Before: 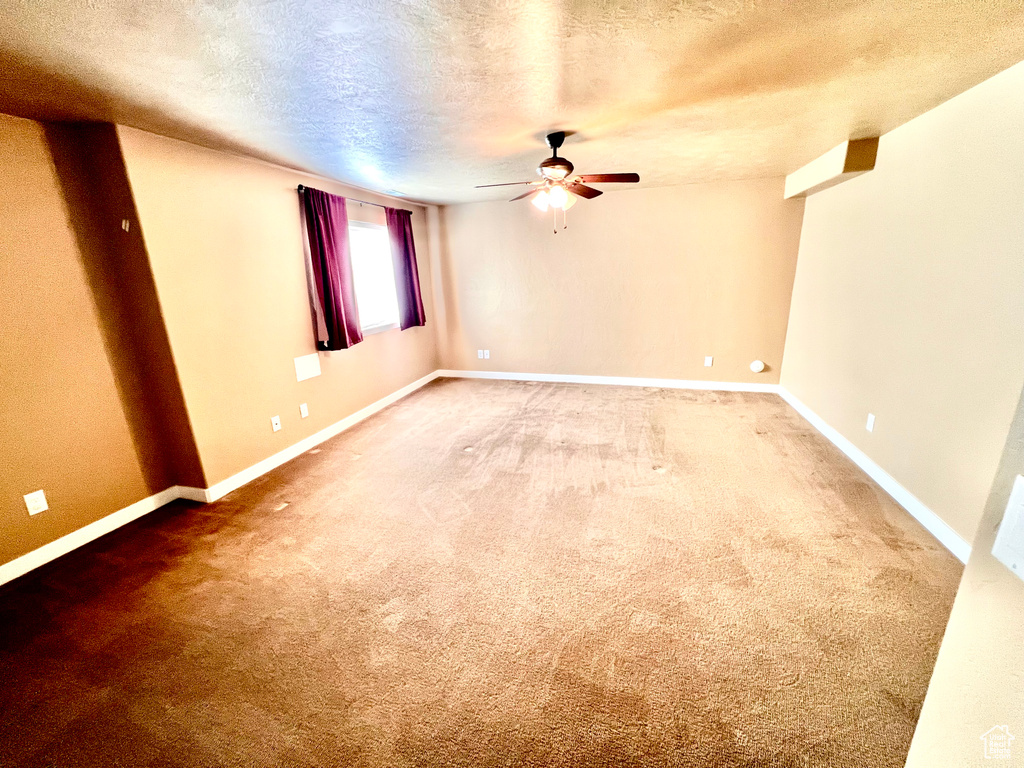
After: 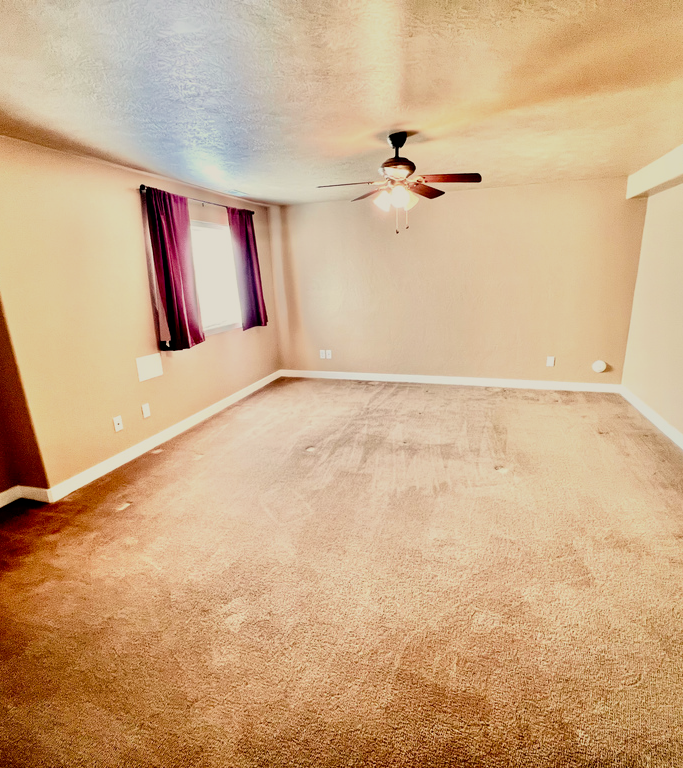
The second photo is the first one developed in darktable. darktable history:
filmic rgb: black relative exposure -7.65 EV, white relative exposure 4.56 EV, hardness 3.61
crop and rotate: left 15.446%, right 17.836%
white balance: red 1.029, blue 0.92
local contrast: mode bilateral grid, contrast 20, coarseness 100, detail 150%, midtone range 0.2
